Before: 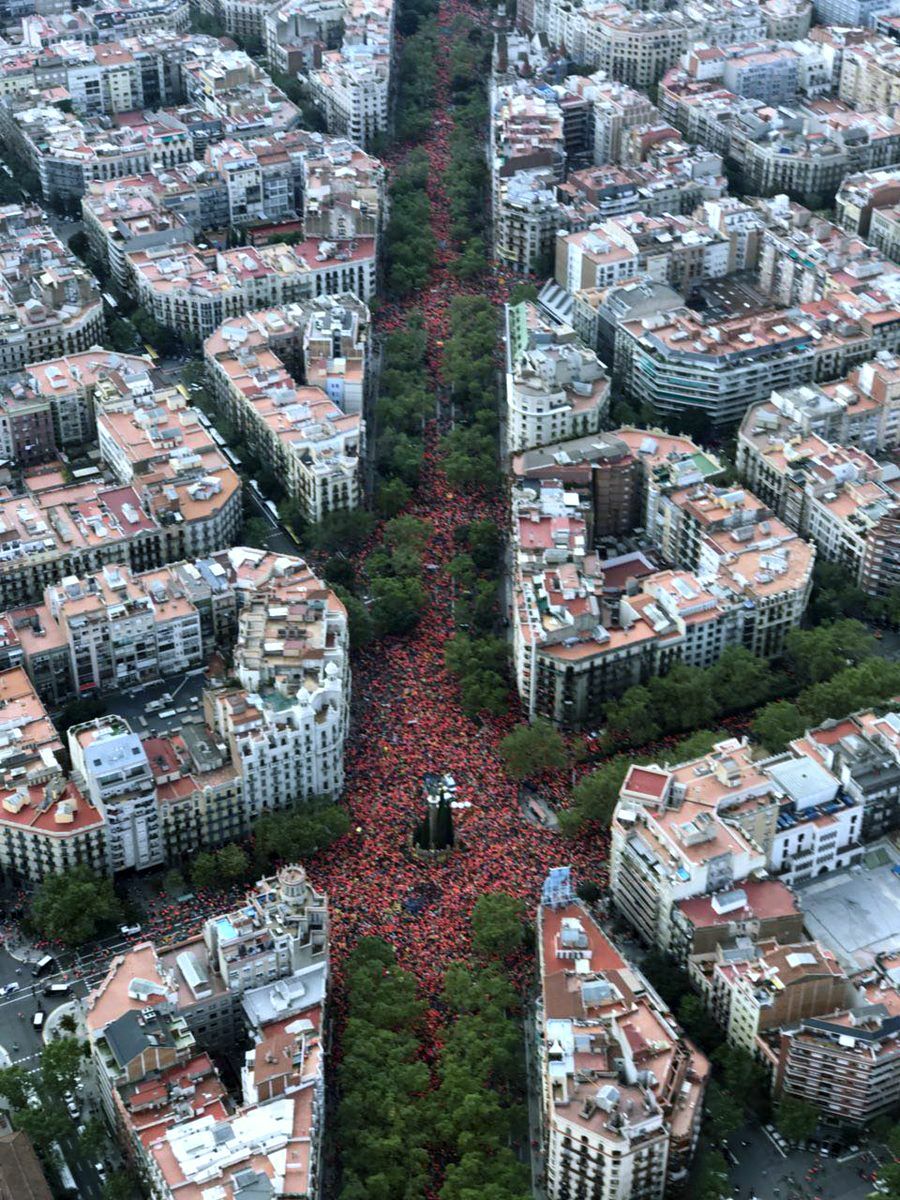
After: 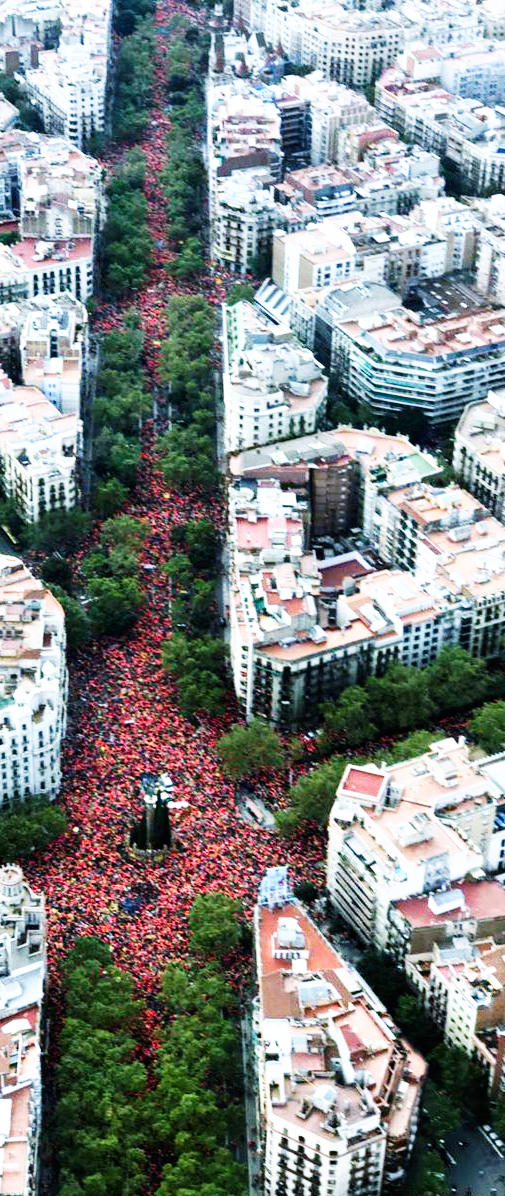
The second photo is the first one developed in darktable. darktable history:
base curve: curves: ch0 [(0, 0) (0.007, 0.004) (0.027, 0.03) (0.046, 0.07) (0.207, 0.54) (0.442, 0.872) (0.673, 0.972) (1, 1)], preserve colors none
crop: left 31.487%, top 0.022%, right 11.925%
